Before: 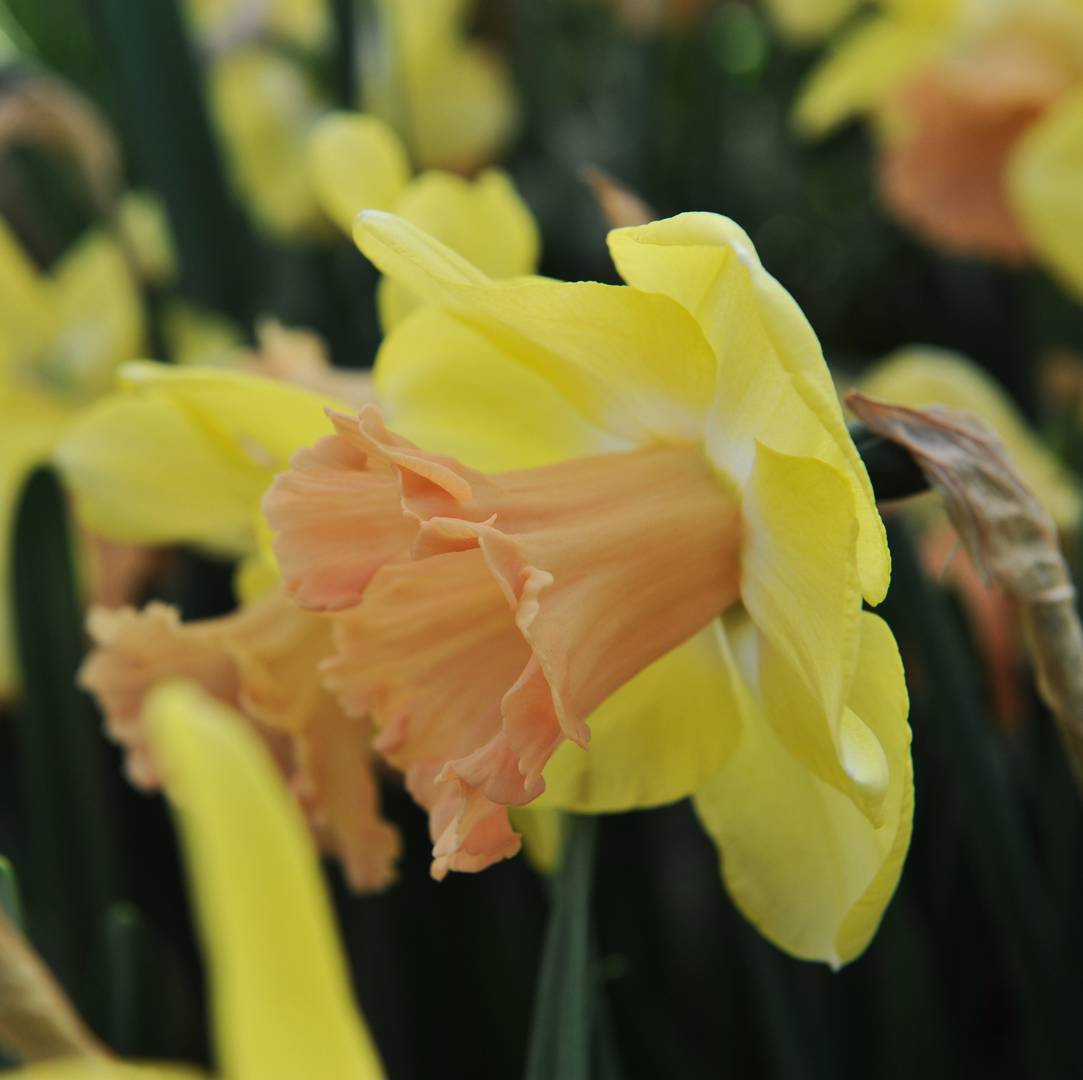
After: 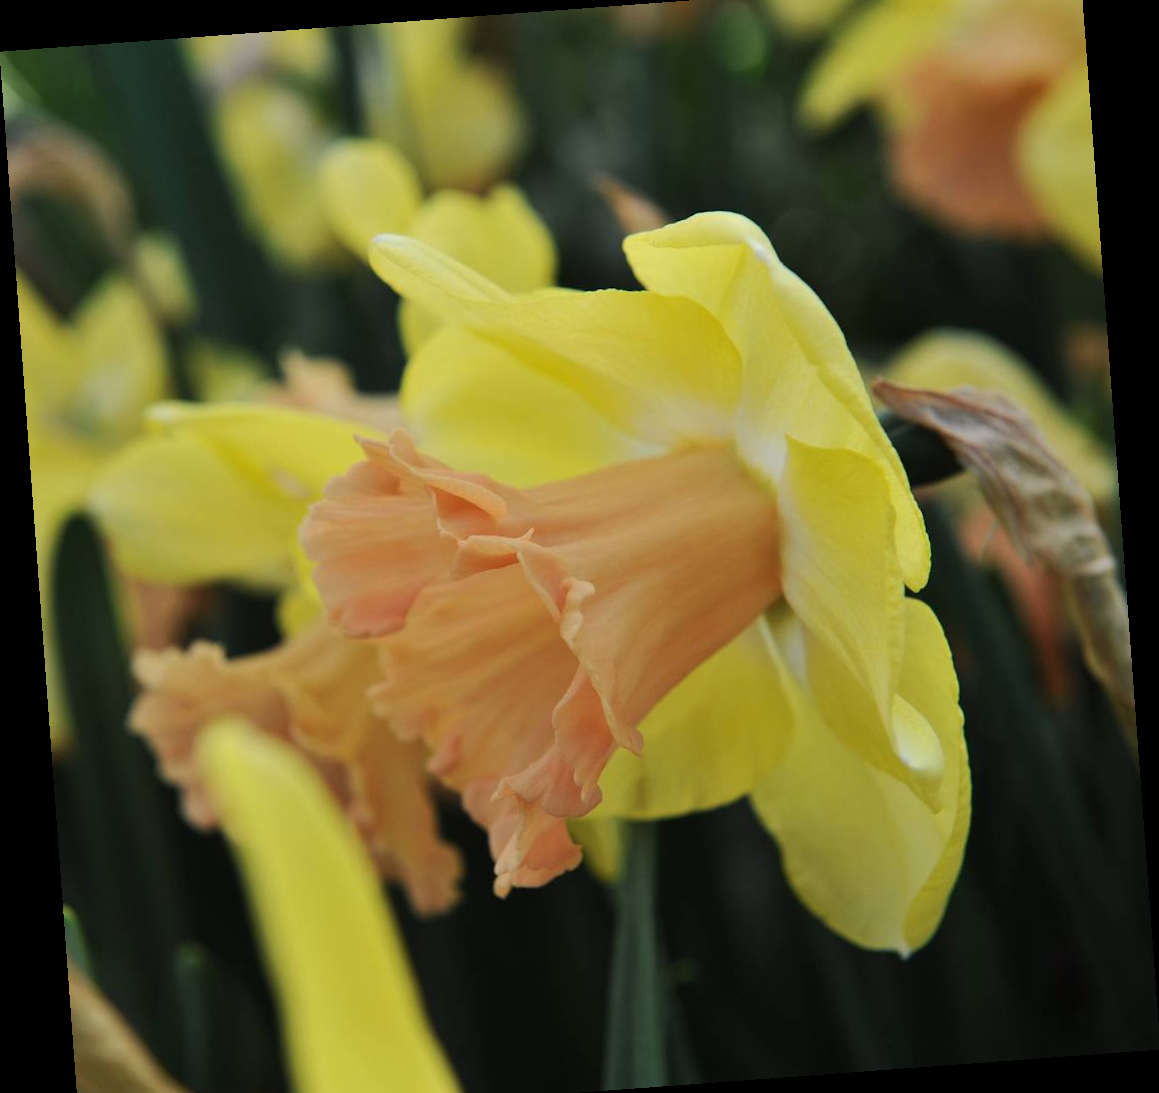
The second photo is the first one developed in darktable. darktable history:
crop and rotate: top 2.479%, bottom 3.018%
rotate and perspective: rotation -4.25°, automatic cropping off
vignetting: fall-off start 116.67%, fall-off radius 59.26%, brightness -0.31, saturation -0.056
